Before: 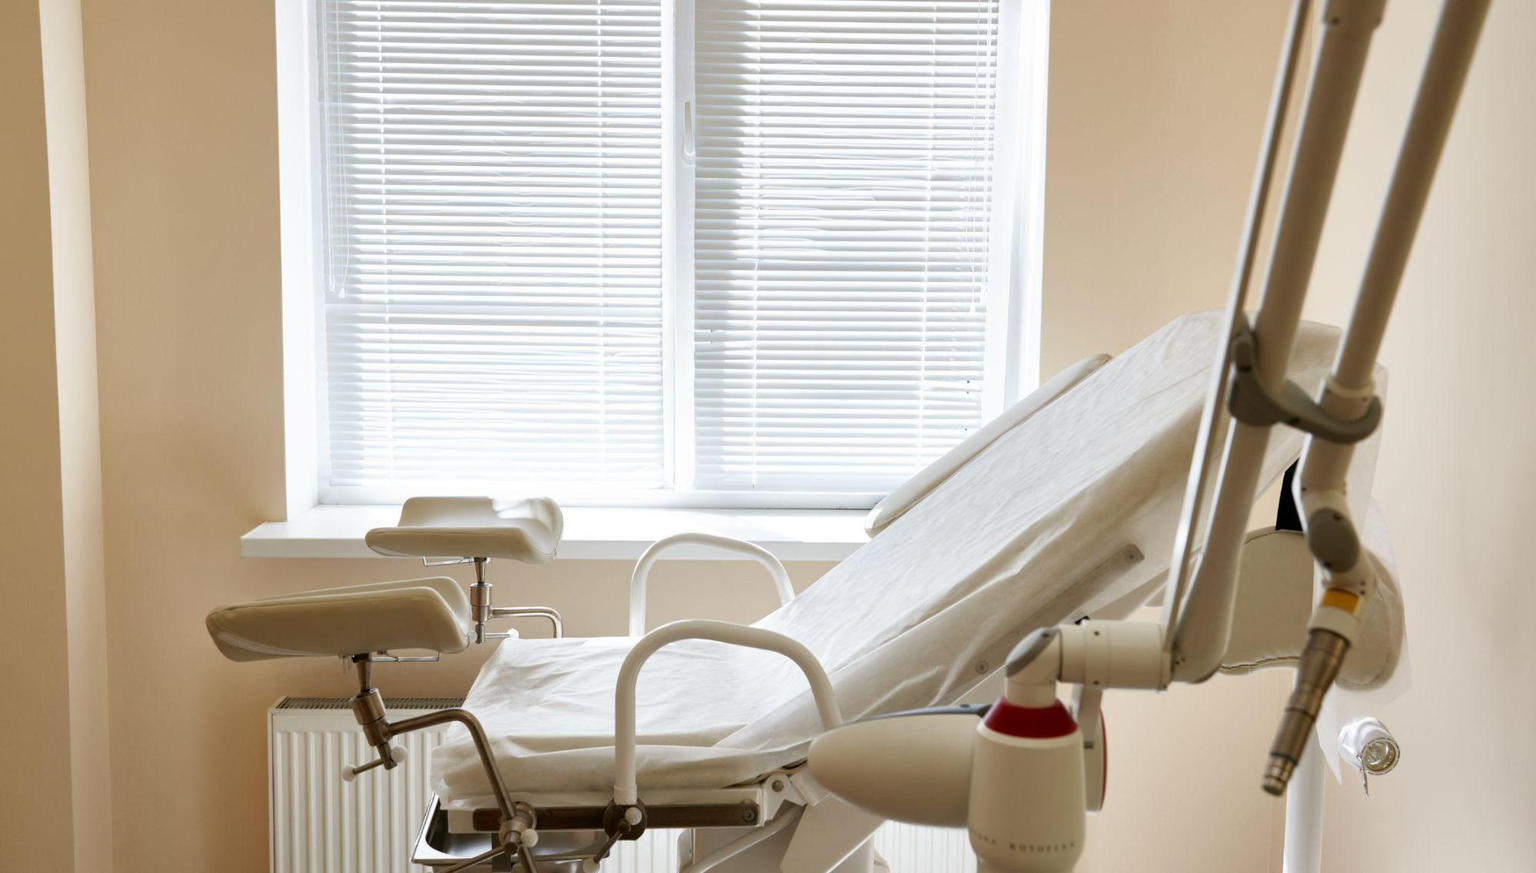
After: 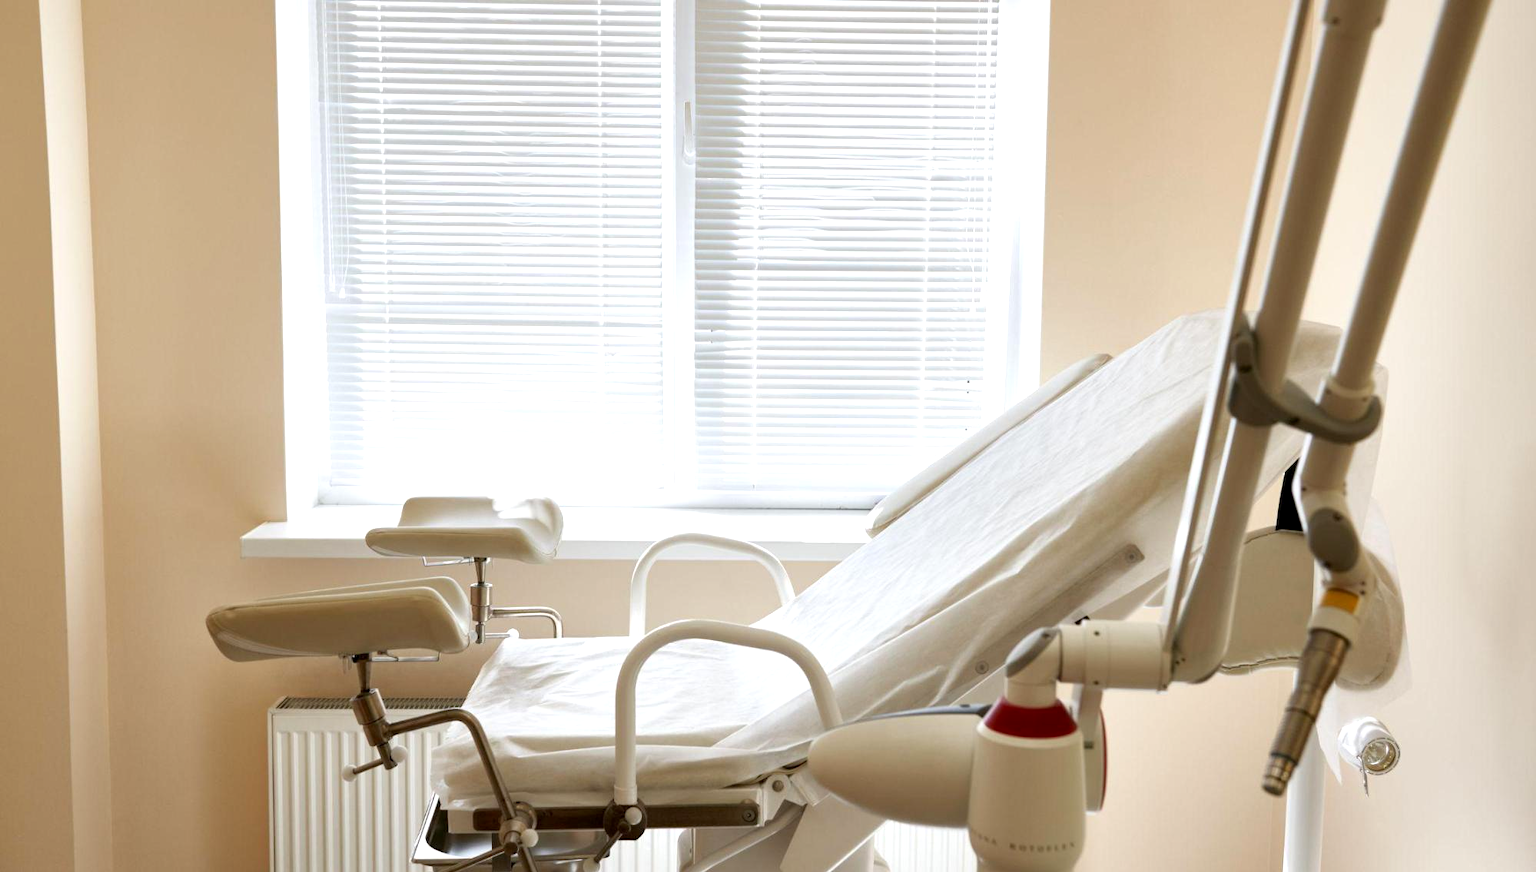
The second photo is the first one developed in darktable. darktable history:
exposure: black level correction 0.002, exposure 0.297 EV, compensate exposure bias true, compensate highlight preservation false
